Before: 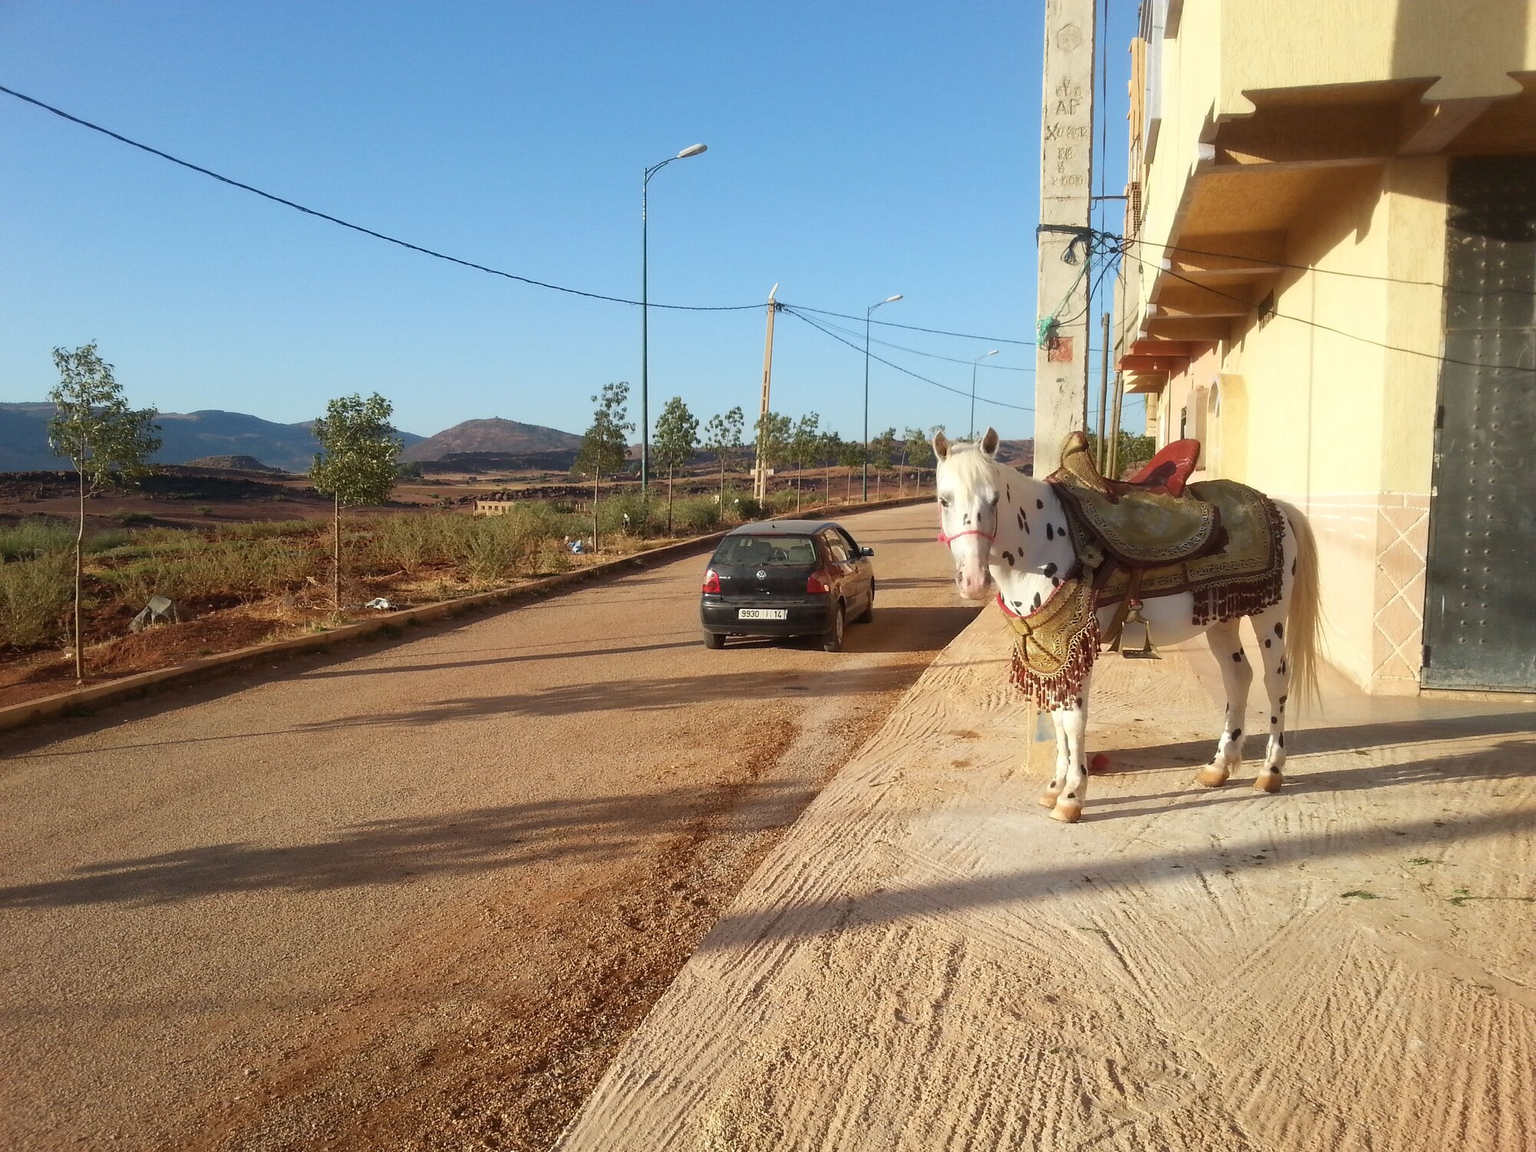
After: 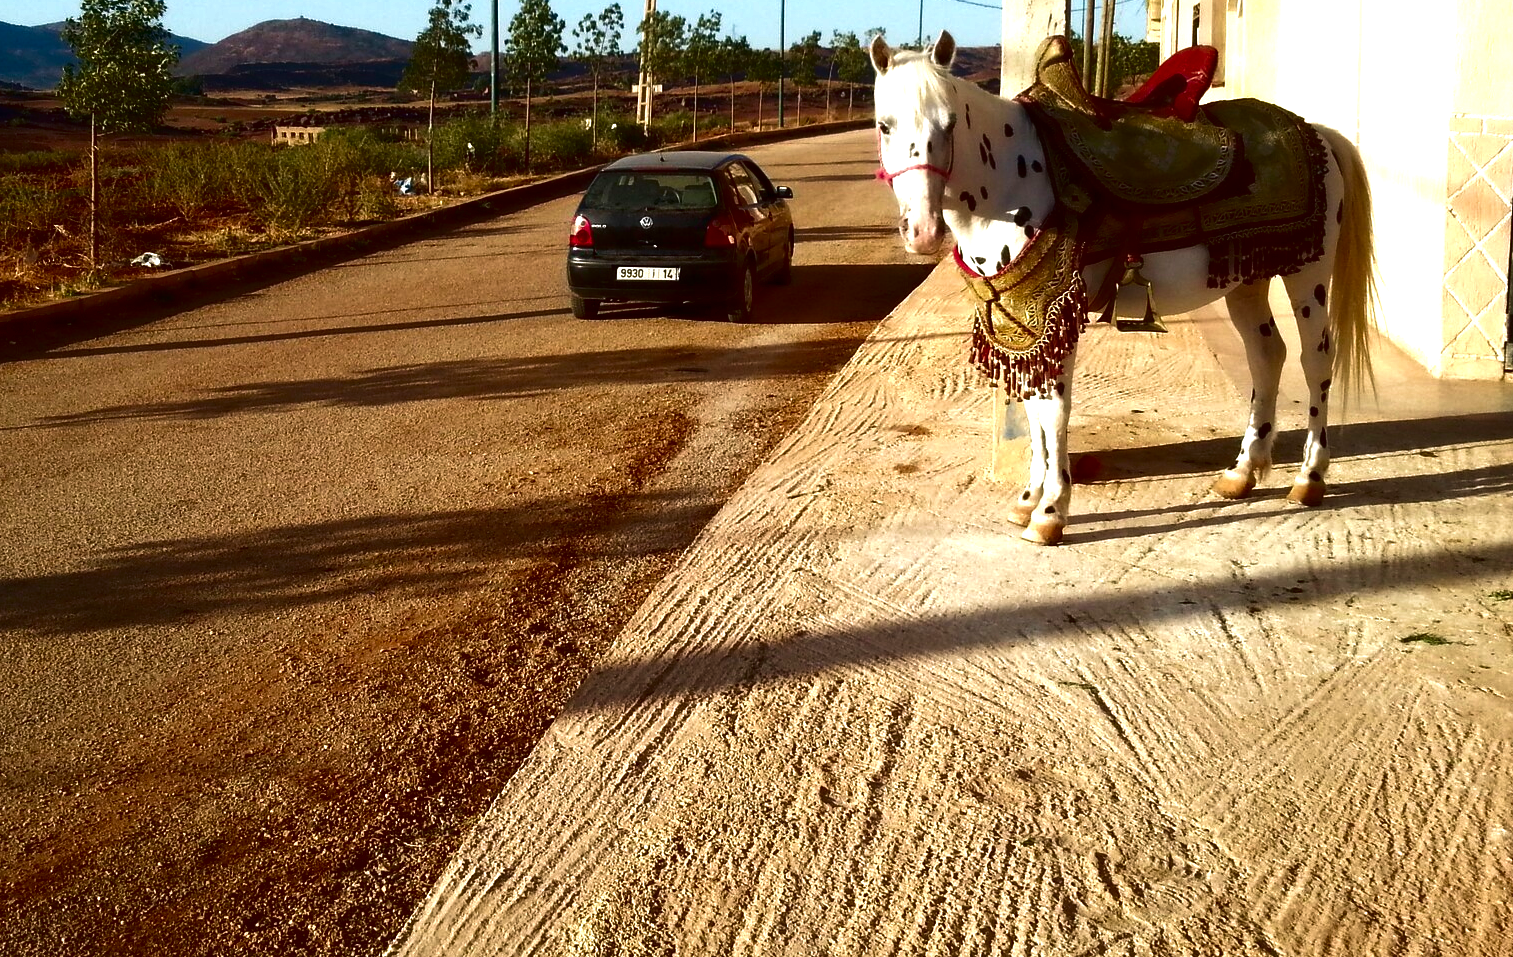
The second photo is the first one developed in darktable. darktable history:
contrast brightness saturation: contrast 0.09, brightness -0.59, saturation 0.17
exposure: exposure 0.6 EV, compensate highlight preservation false
crop and rotate: left 17.299%, top 35.115%, right 7.015%, bottom 1.024%
velvia: strength 15%
